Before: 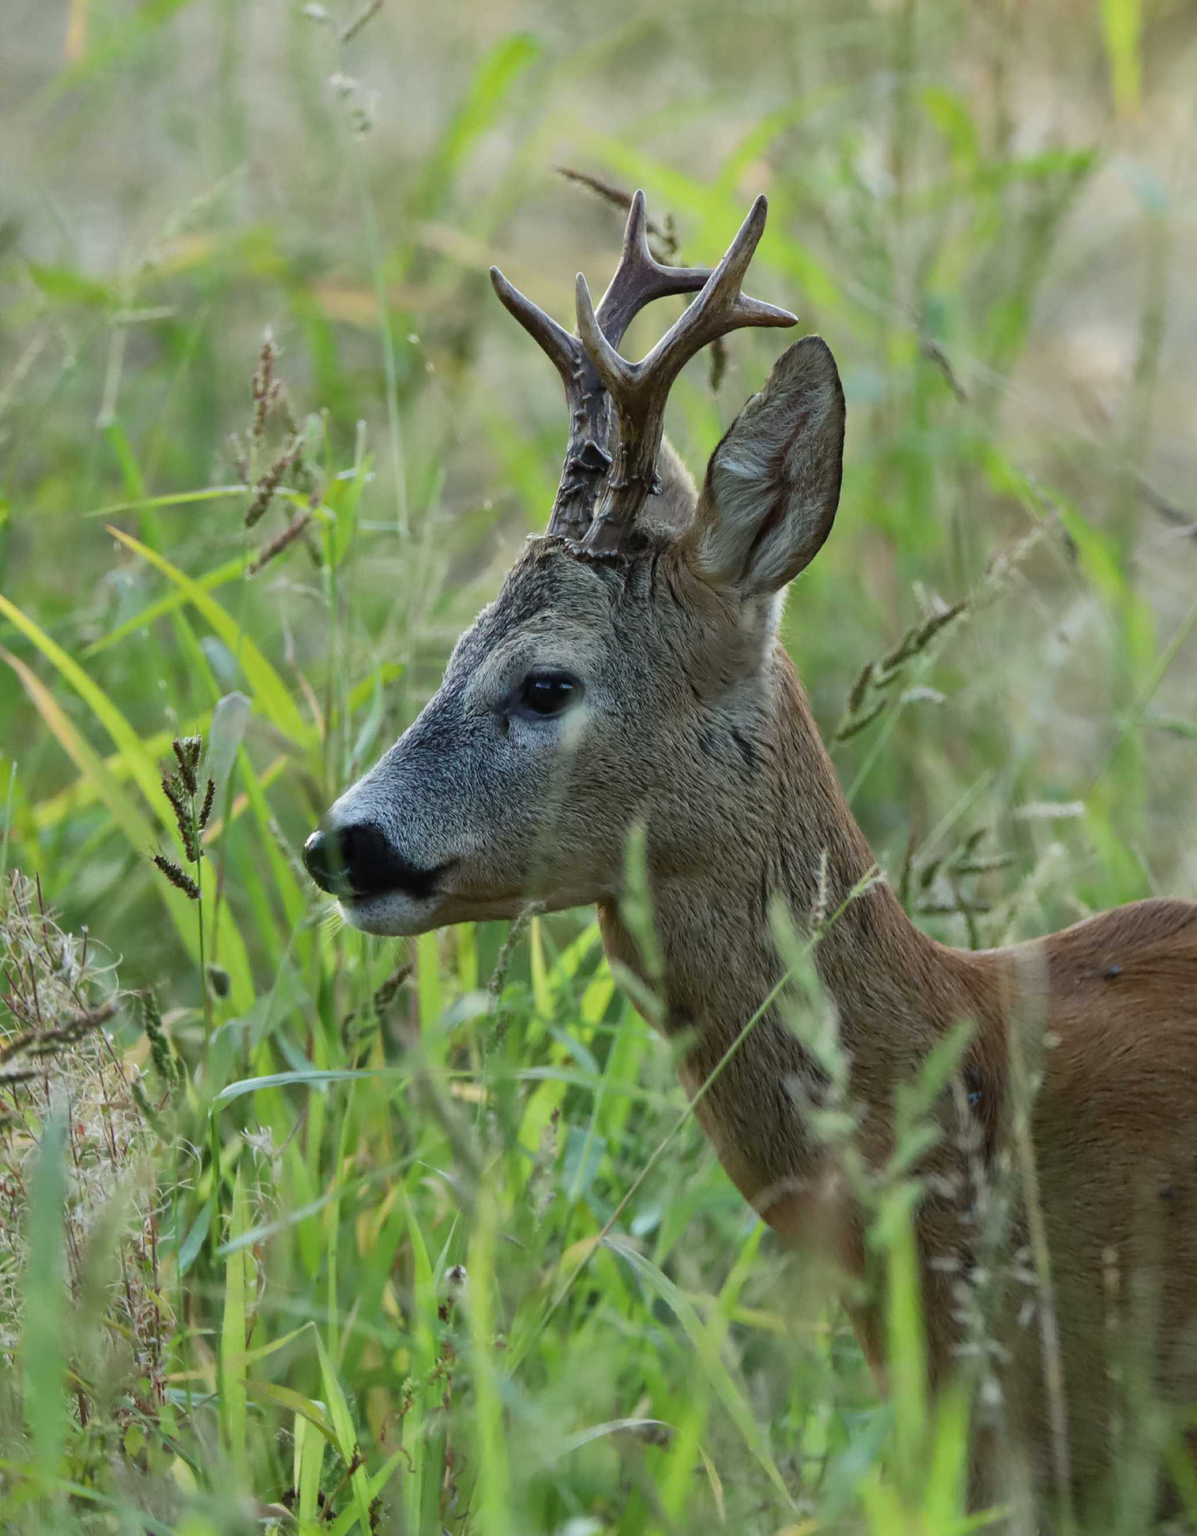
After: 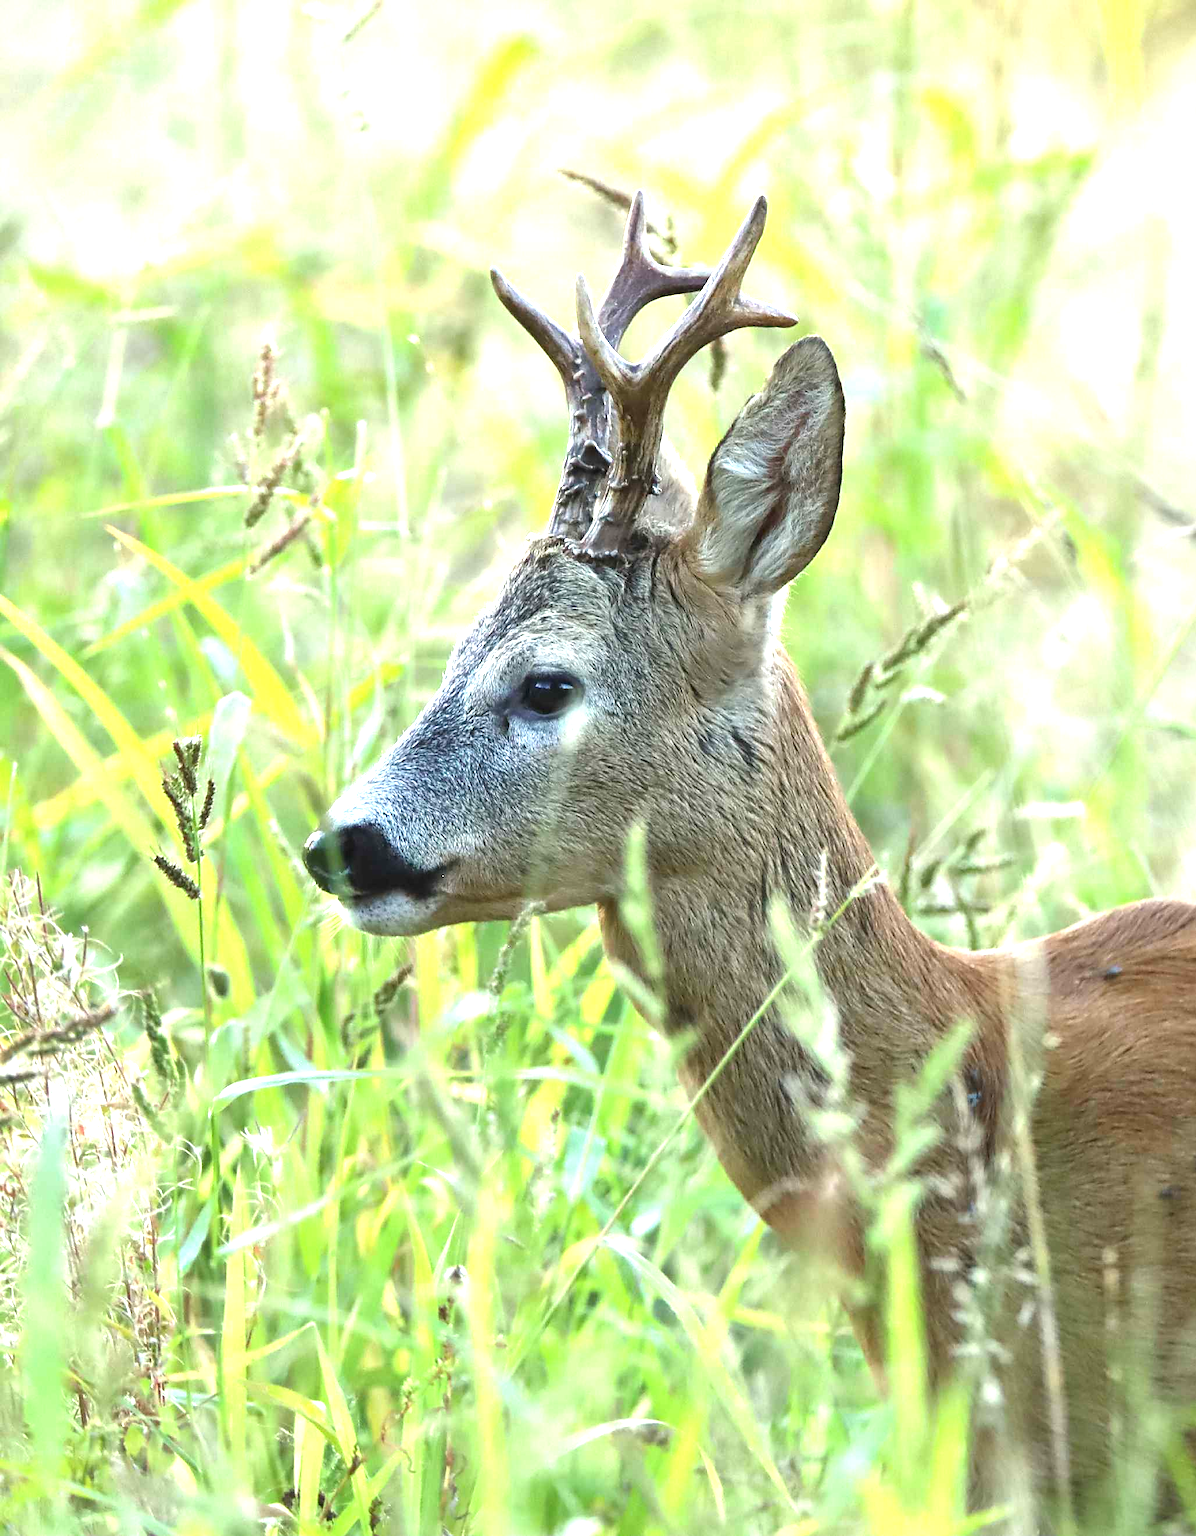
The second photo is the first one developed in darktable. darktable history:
sharpen: radius 1.609, amount 0.361, threshold 1.183
exposure: black level correction 0, exposure 1.761 EV, compensate exposure bias true, compensate highlight preservation false
